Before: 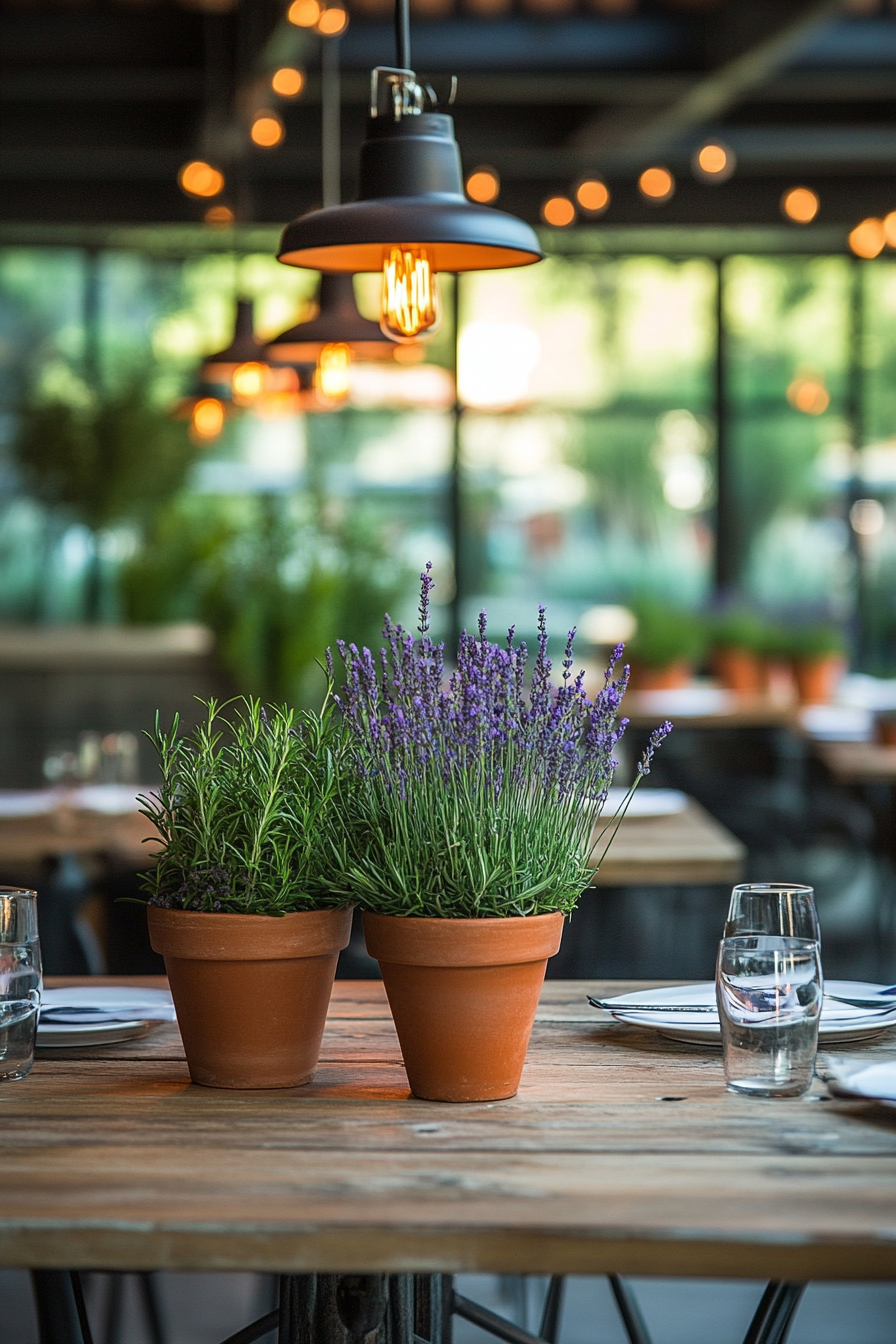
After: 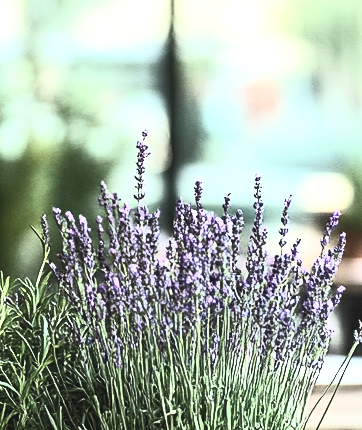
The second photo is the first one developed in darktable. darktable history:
contrast brightness saturation: contrast 0.57, brightness 0.57, saturation -0.34
crop: left 31.751%, top 32.172%, right 27.8%, bottom 35.83%
tone equalizer: -8 EV -0.75 EV, -7 EV -0.7 EV, -6 EV -0.6 EV, -5 EV -0.4 EV, -3 EV 0.4 EV, -2 EV 0.6 EV, -1 EV 0.7 EV, +0 EV 0.75 EV, edges refinement/feathering 500, mask exposure compensation -1.57 EV, preserve details no
